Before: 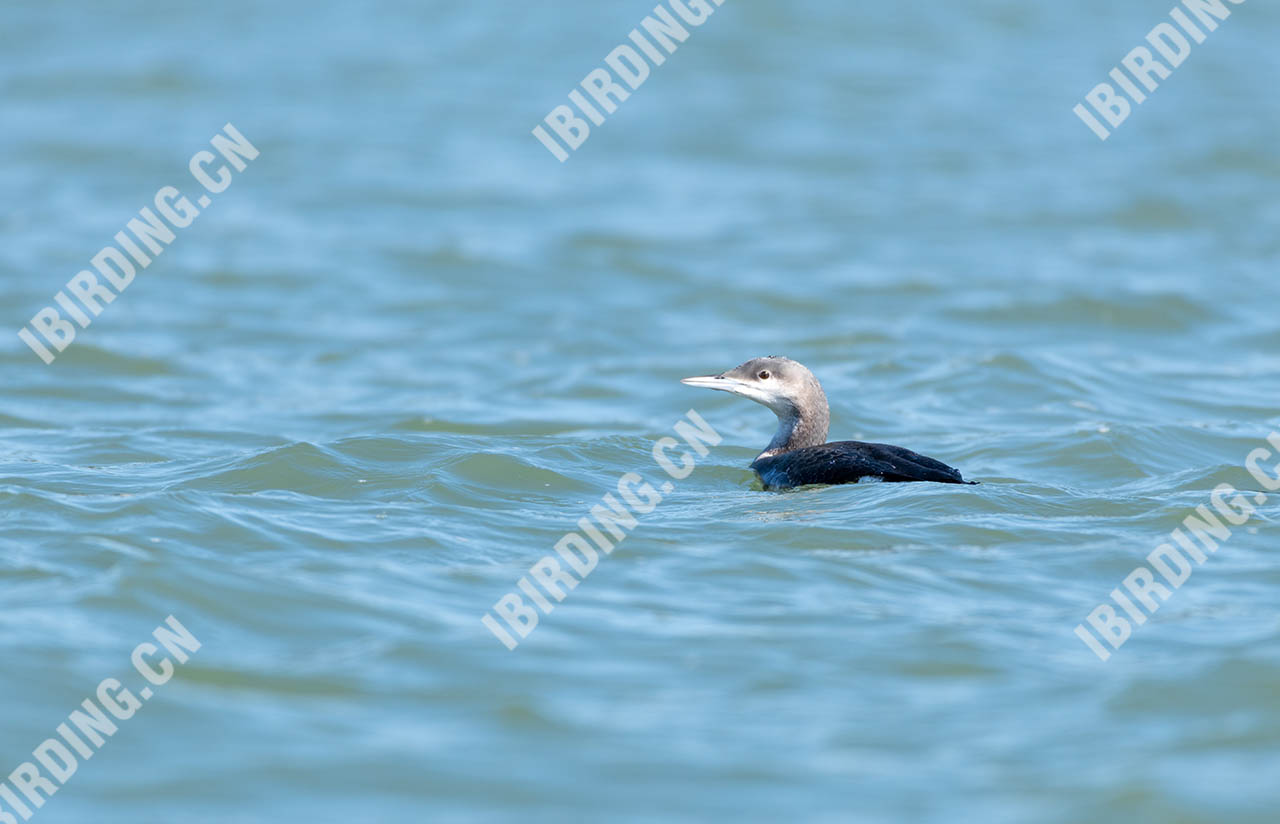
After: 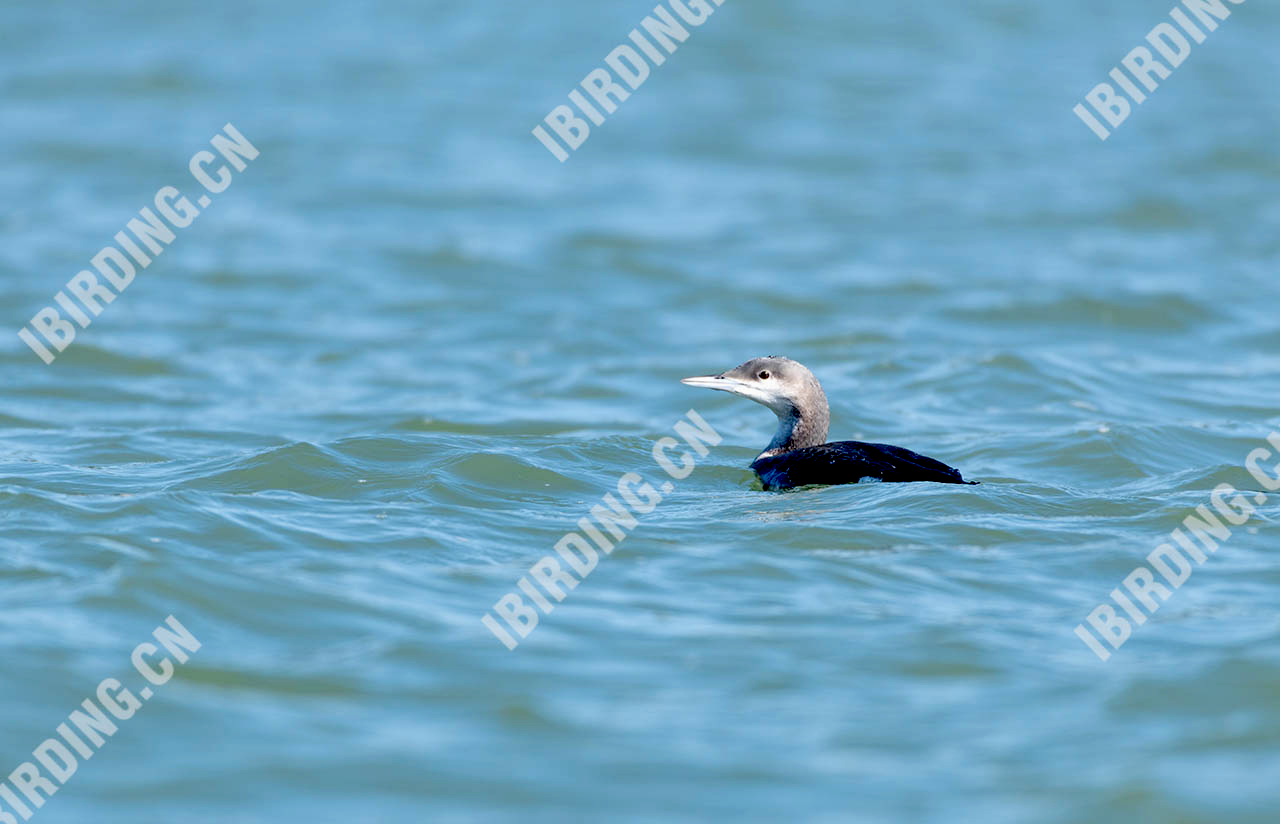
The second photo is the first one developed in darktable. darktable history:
exposure: black level correction 0.055, exposure -0.033 EV, compensate highlight preservation false
